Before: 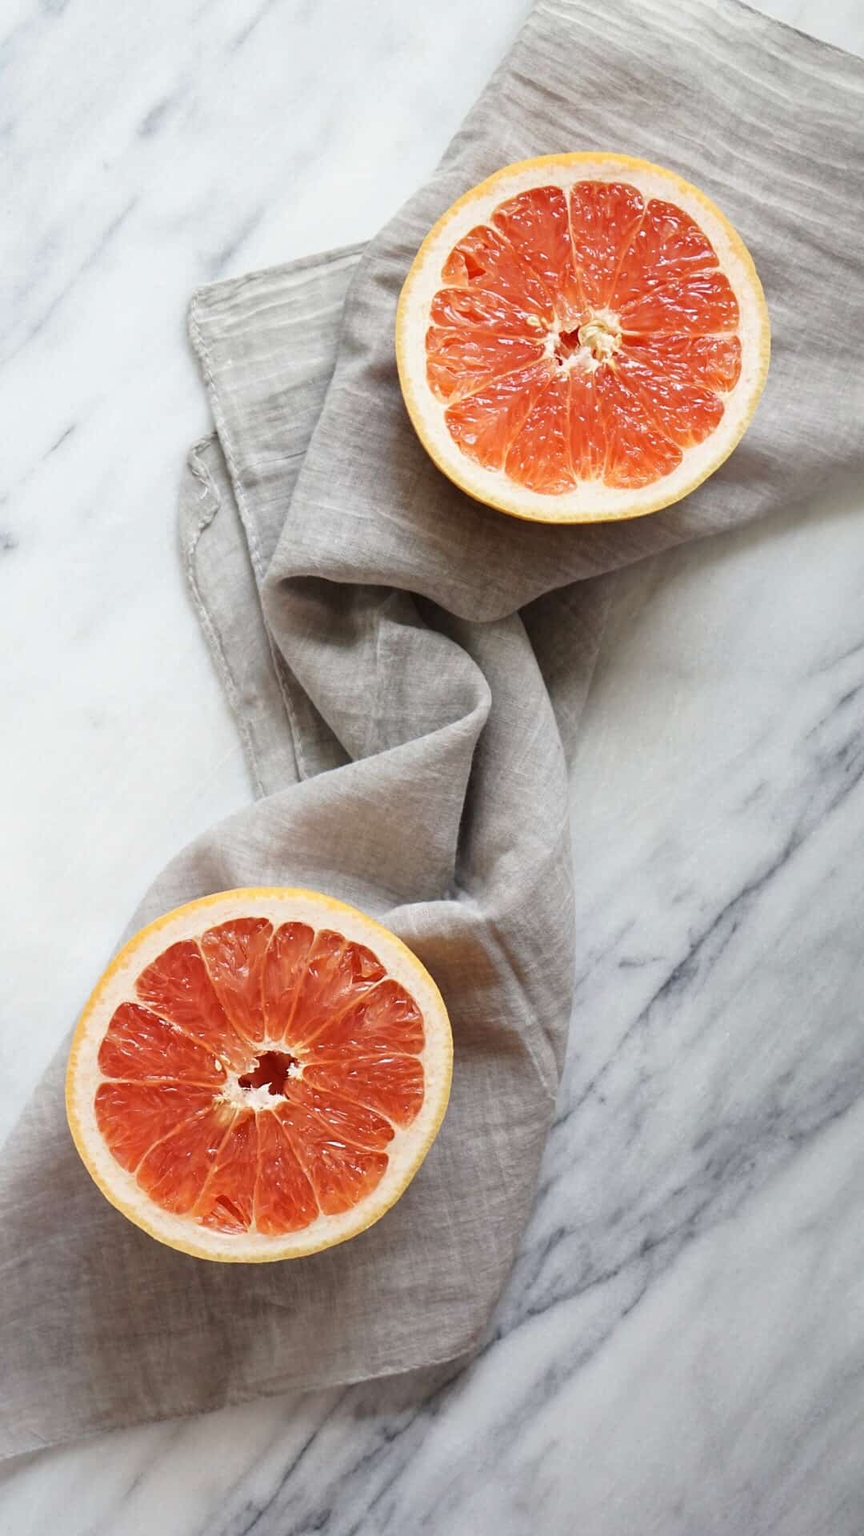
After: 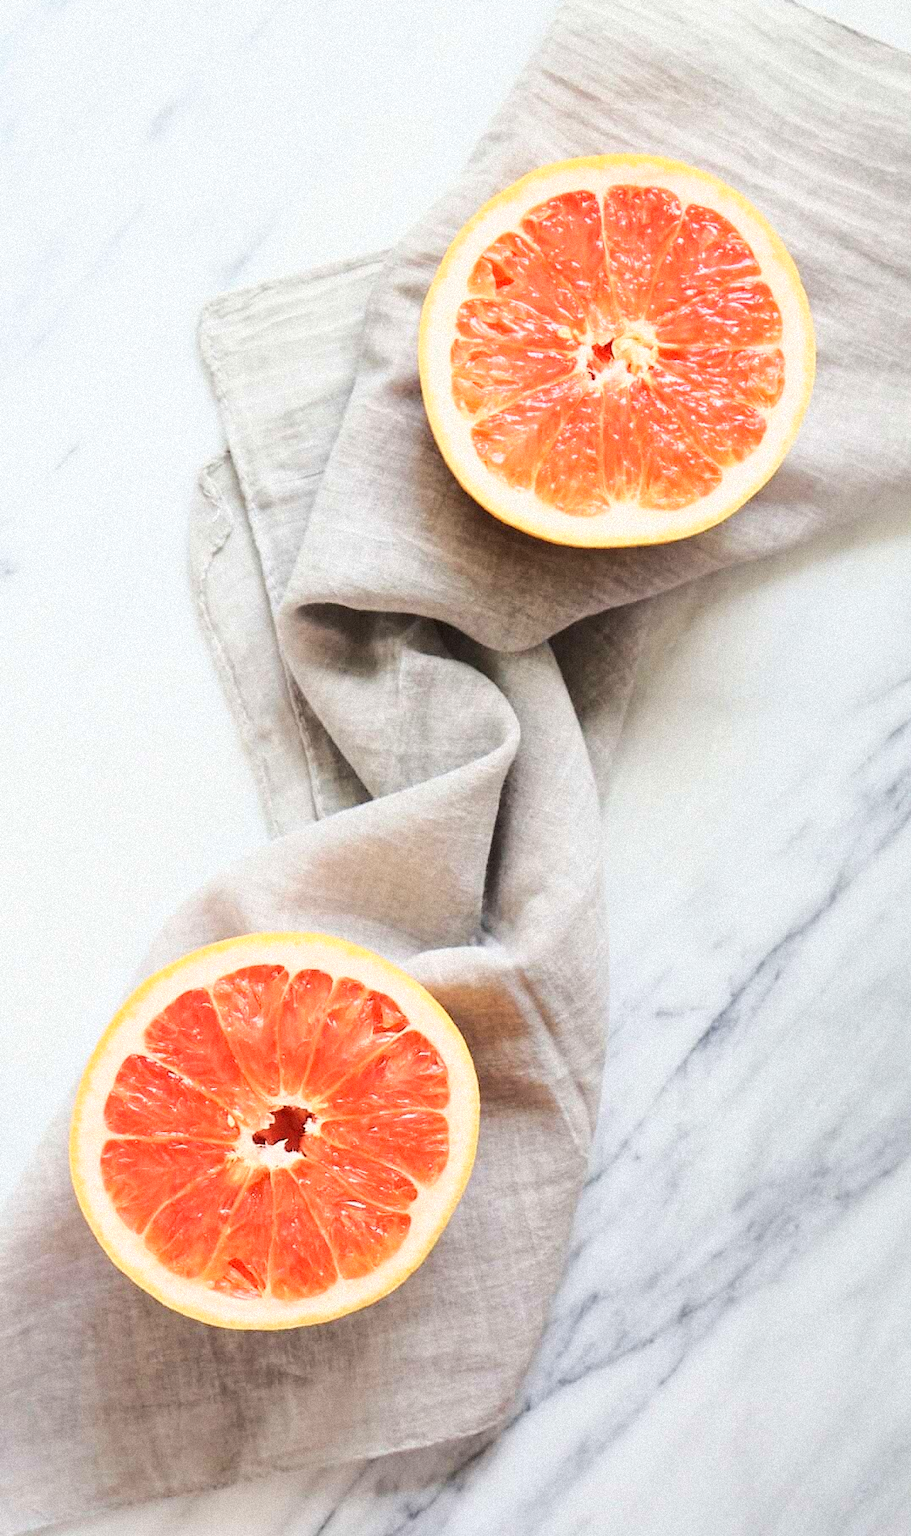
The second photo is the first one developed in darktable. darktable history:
base curve: curves: ch0 [(0, 0) (0.025, 0.046) (0.112, 0.277) (0.467, 0.74) (0.814, 0.929) (1, 0.942)]
grain: mid-tones bias 0%
crop: top 0.448%, right 0.264%, bottom 5.045%
